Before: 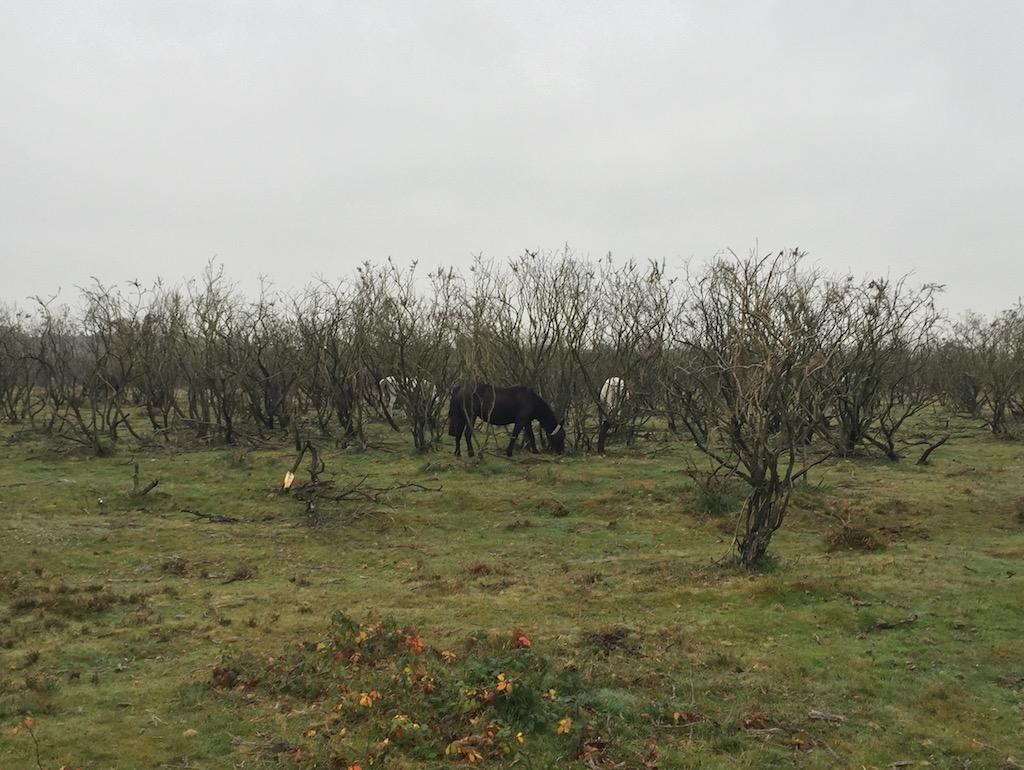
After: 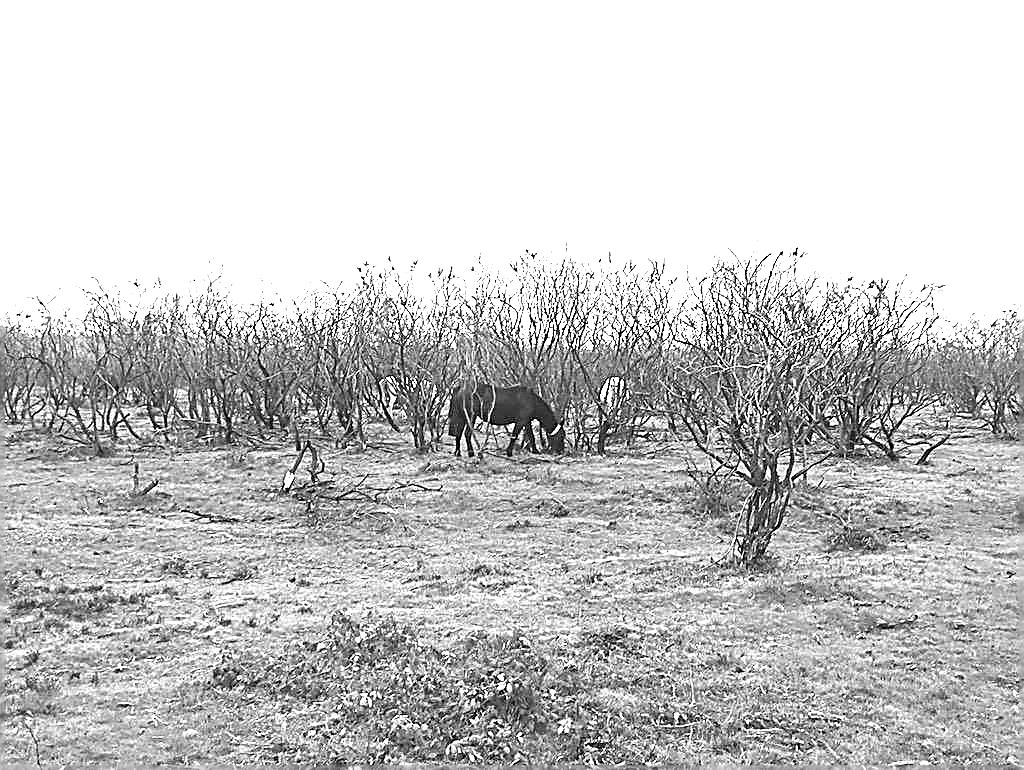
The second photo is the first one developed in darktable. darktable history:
exposure: black level correction 0, exposure 2.138 EV, compensate exposure bias true, compensate highlight preservation false
sharpen: amount 2
monochrome: a 16.06, b 15.48, size 1
